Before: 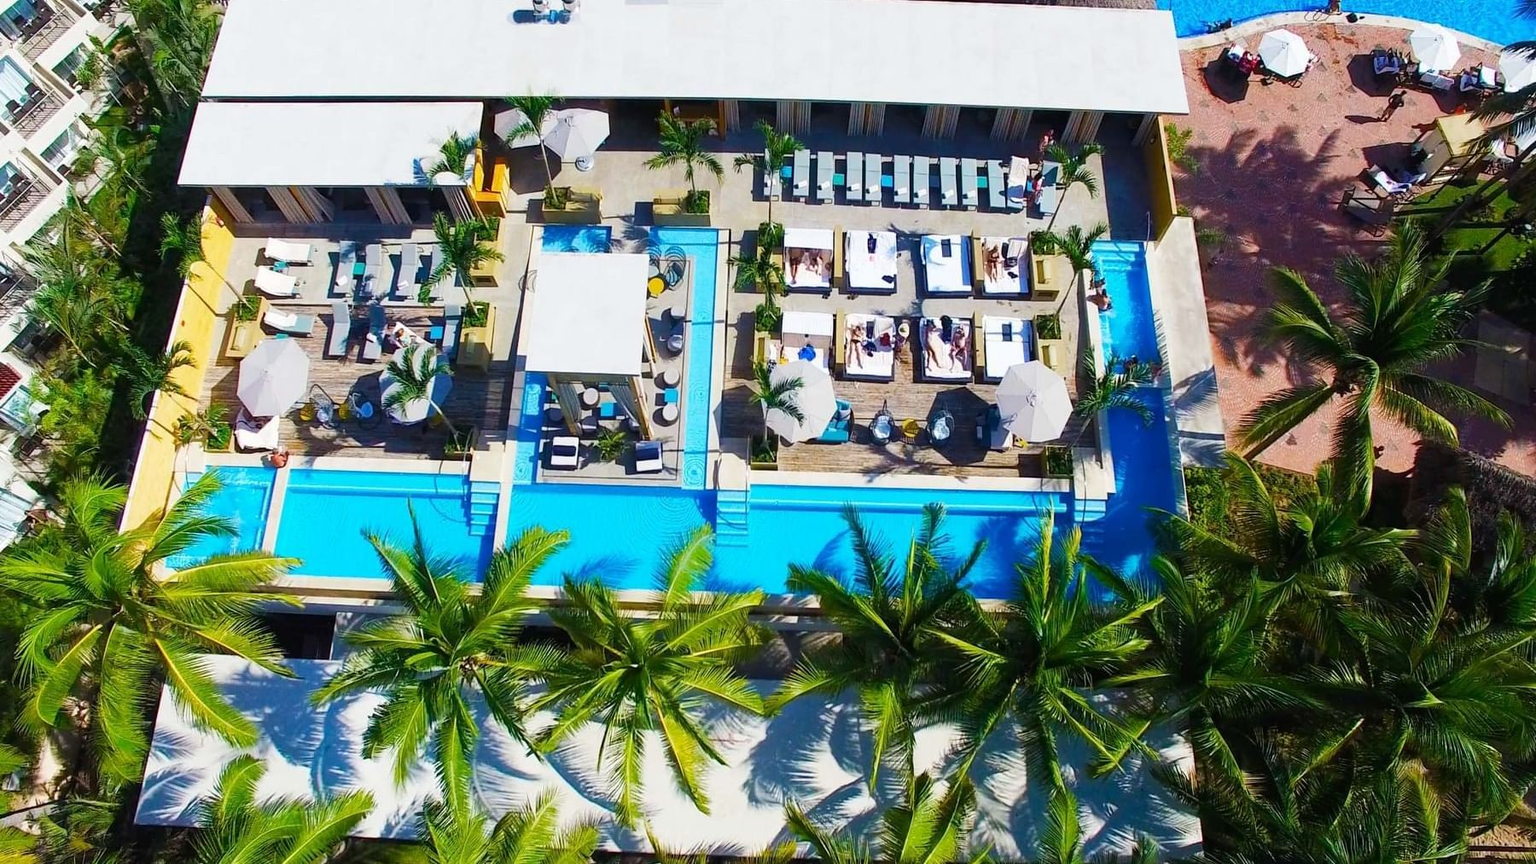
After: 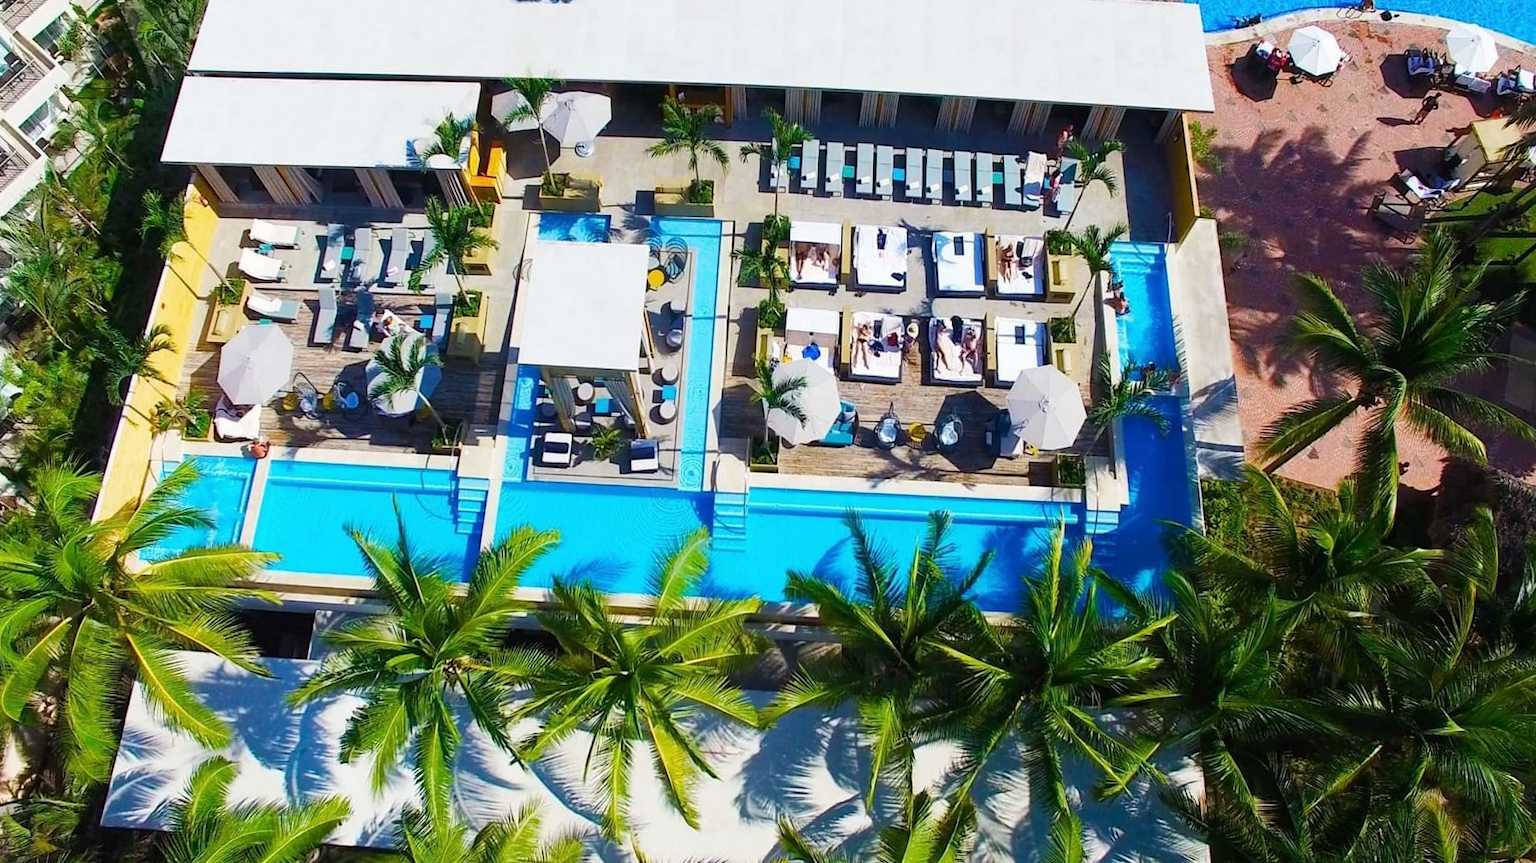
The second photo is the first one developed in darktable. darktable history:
exposure: compensate highlight preservation false
color calibration: illuminant same as pipeline (D50), adaptation XYZ, x 0.346, y 0.358, temperature 5004.94 K
crop and rotate: angle -1.31°
